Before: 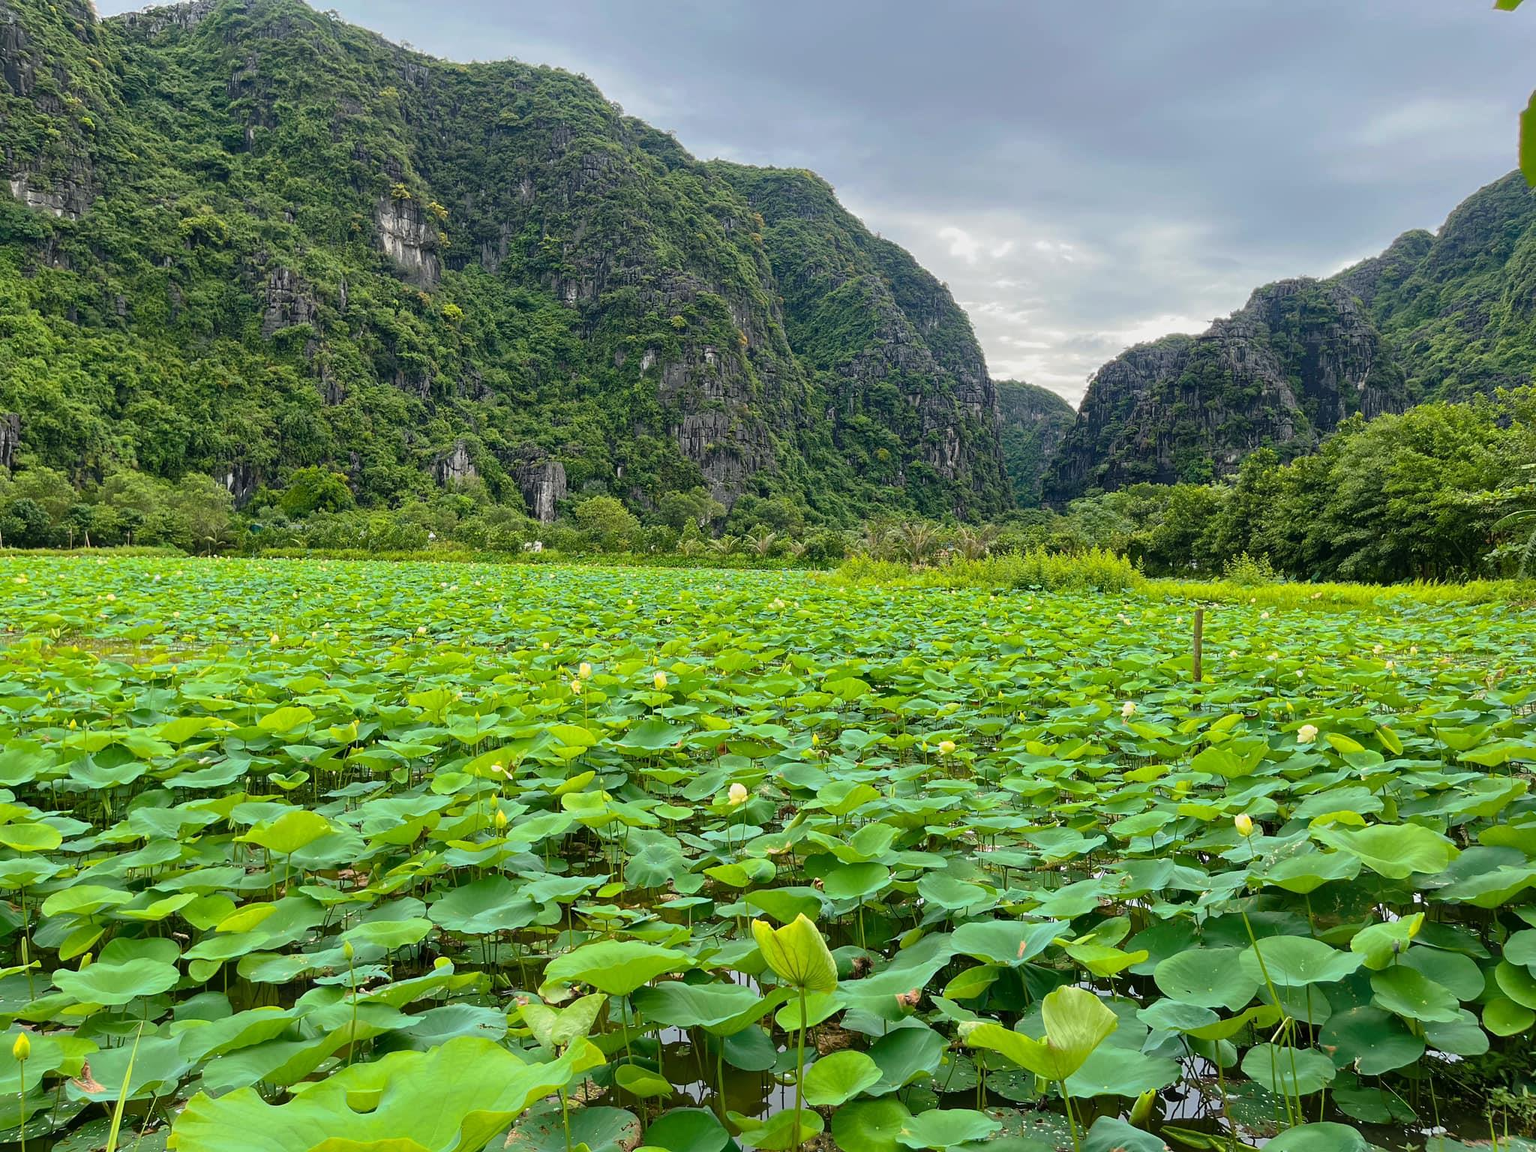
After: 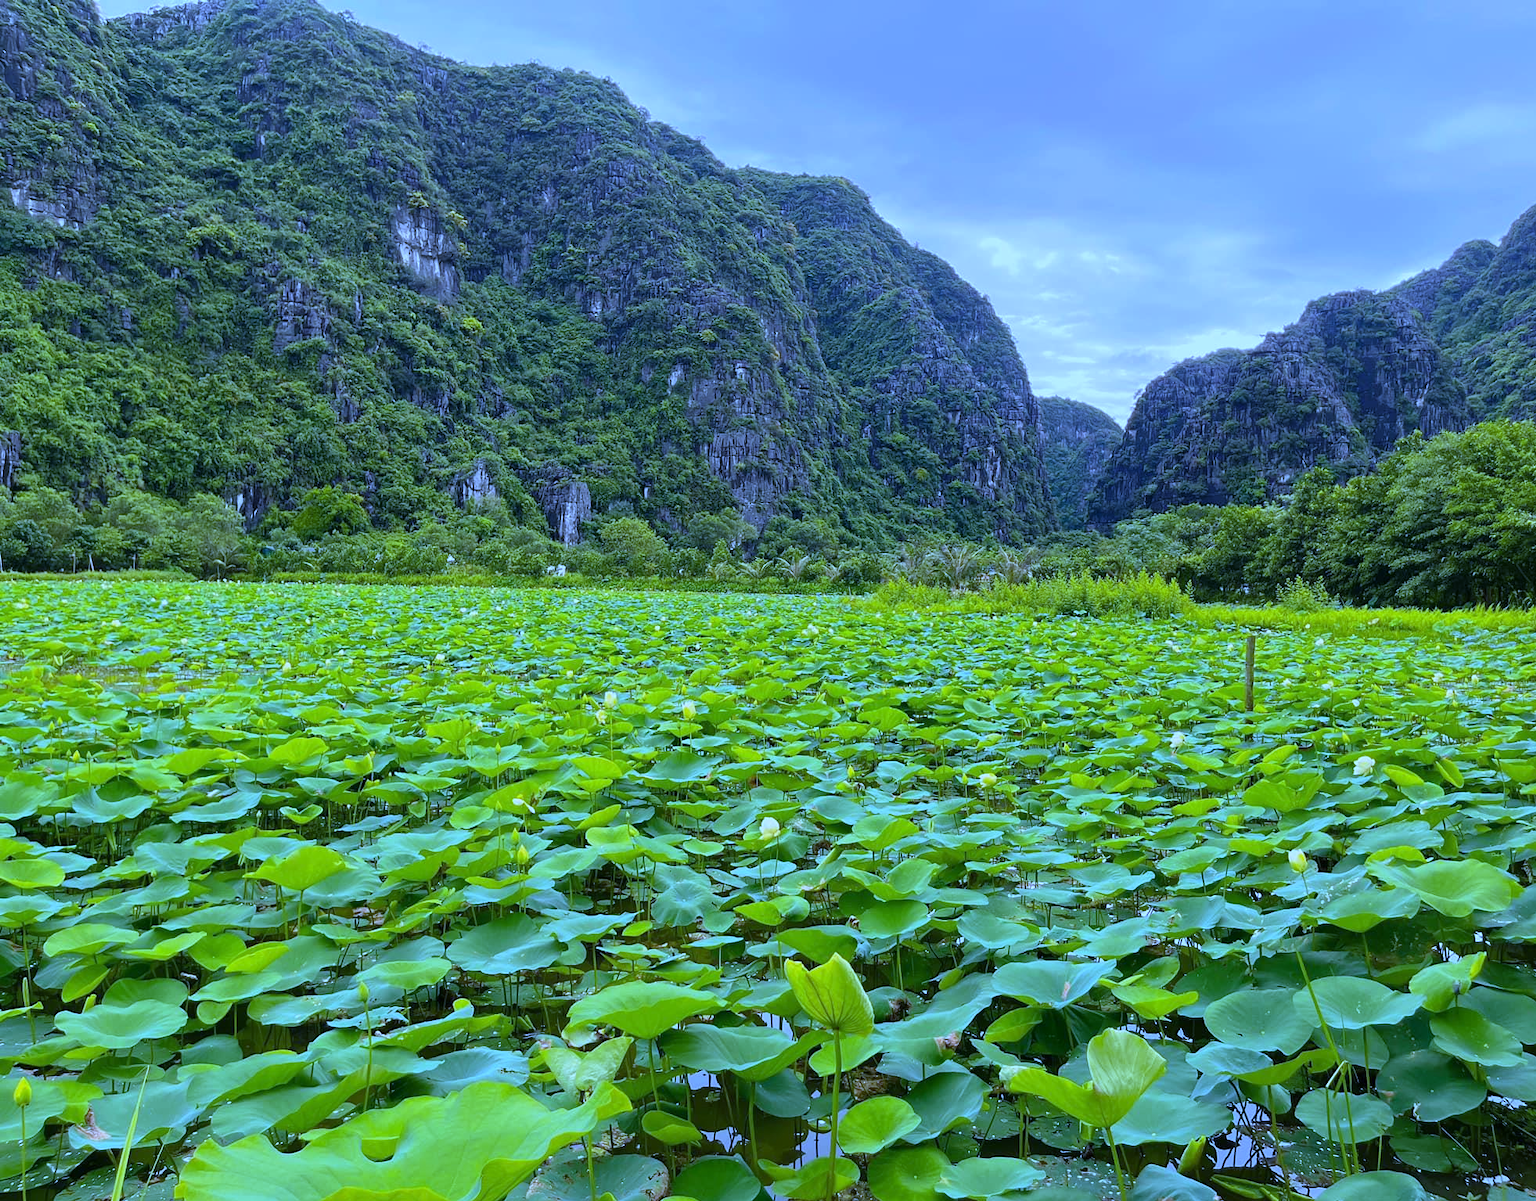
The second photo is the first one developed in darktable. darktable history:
crop: right 4.126%, bottom 0.031%
white balance: red 0.766, blue 1.537
